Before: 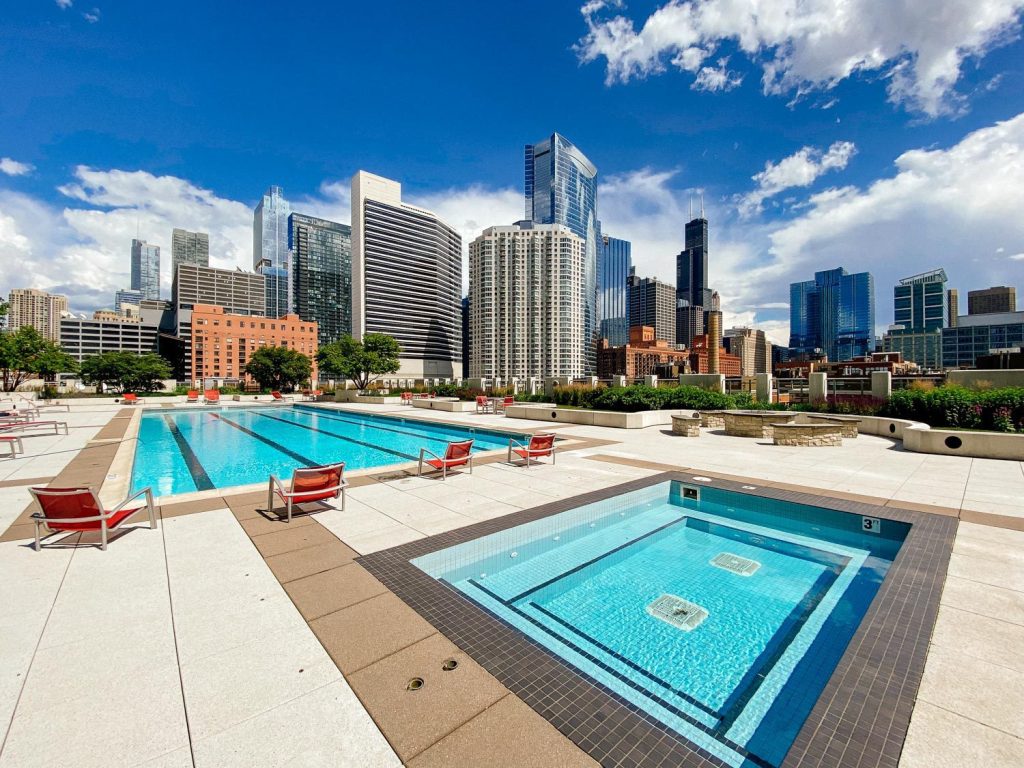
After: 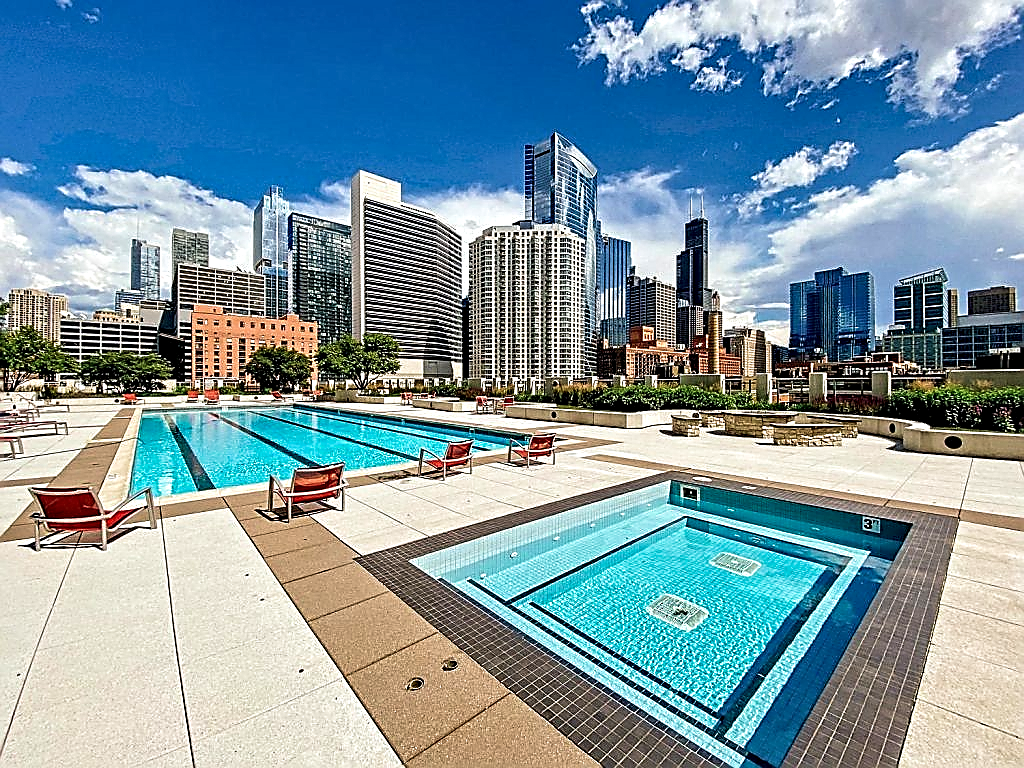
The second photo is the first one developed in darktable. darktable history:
contrast equalizer: octaves 7, y [[0.506, 0.531, 0.562, 0.606, 0.638, 0.669], [0.5 ×6], [0.5 ×6], [0 ×6], [0 ×6]]
velvia: on, module defaults
sharpen: radius 1.403, amount 1.237, threshold 0.836
